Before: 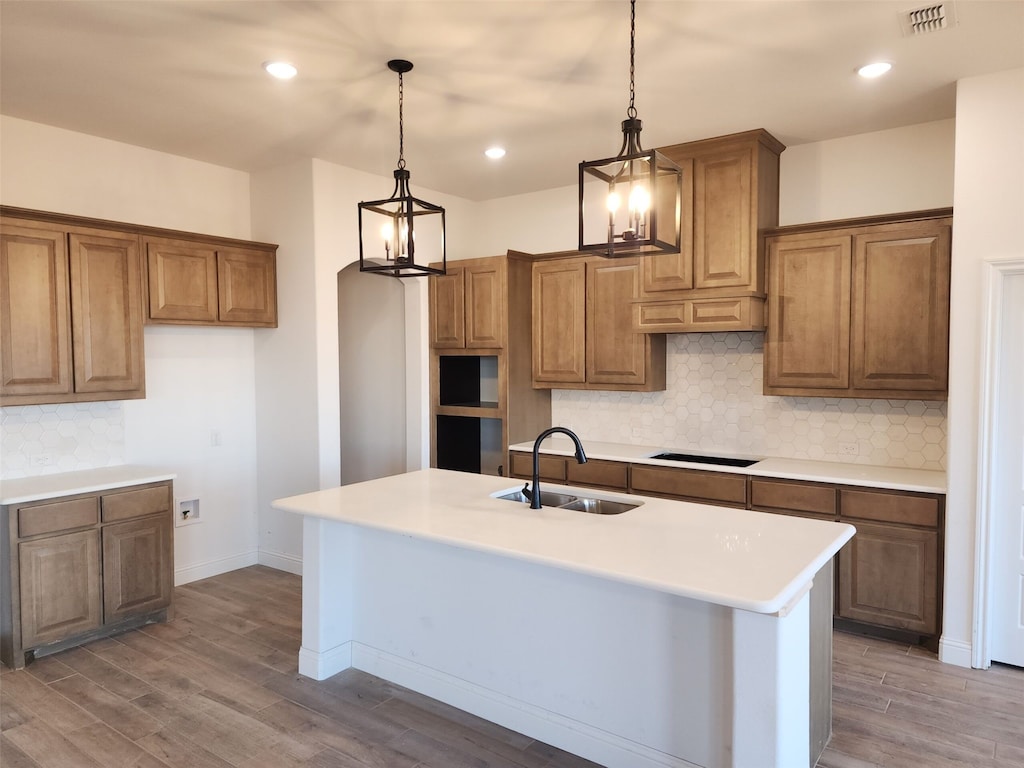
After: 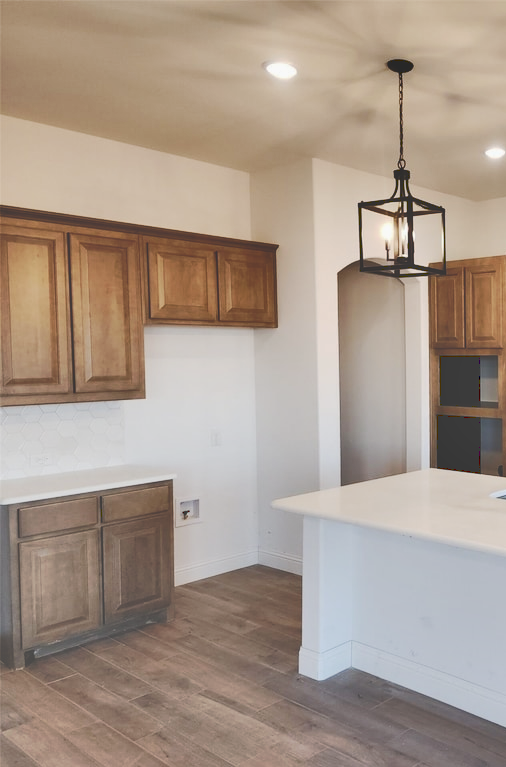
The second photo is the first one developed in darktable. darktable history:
shadows and highlights: shadows 60.96, highlights -60.24, highlights color adjustment 52.58%, soften with gaussian
tone curve: curves: ch0 [(0, 0) (0.003, 0.299) (0.011, 0.299) (0.025, 0.299) (0.044, 0.299) (0.069, 0.3) (0.1, 0.306) (0.136, 0.316) (0.177, 0.326) (0.224, 0.338) (0.277, 0.366) (0.335, 0.406) (0.399, 0.462) (0.468, 0.533) (0.543, 0.607) (0.623, 0.7) (0.709, 0.775) (0.801, 0.843) (0.898, 0.903) (1, 1)], preserve colors none
crop and rotate: left 0.045%, top 0%, right 50.54%
exposure: exposure -0.053 EV, compensate exposure bias true, compensate highlight preservation false
